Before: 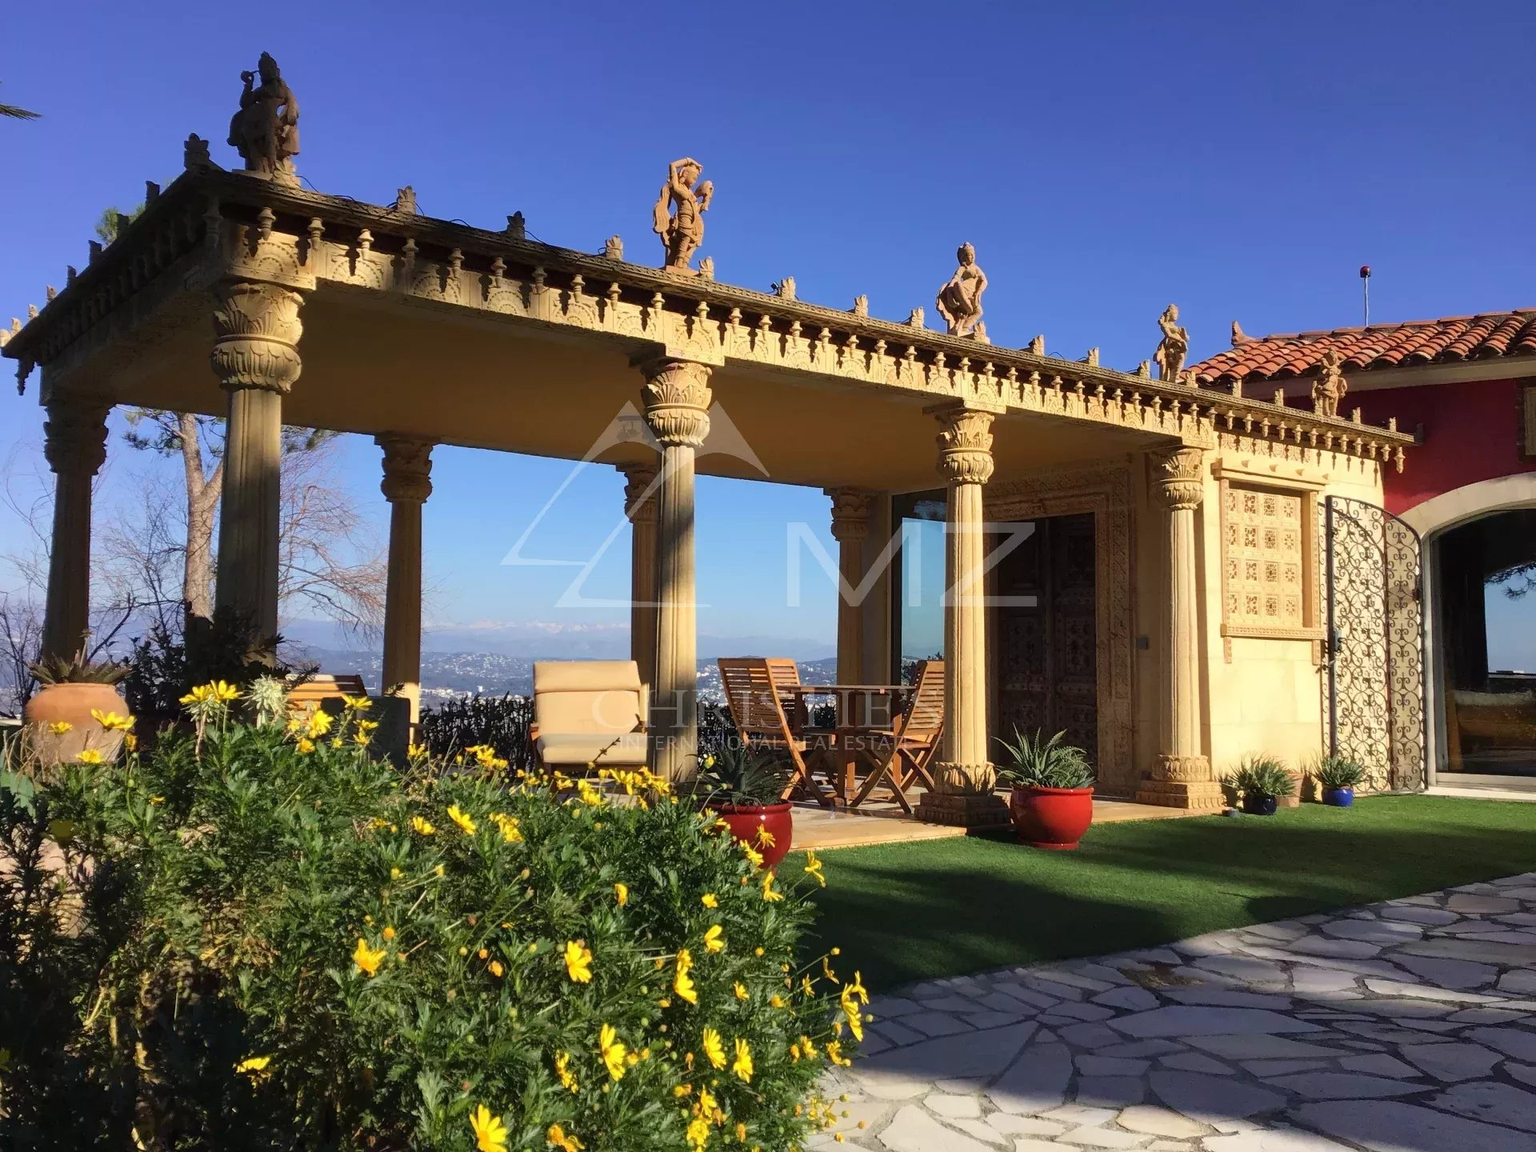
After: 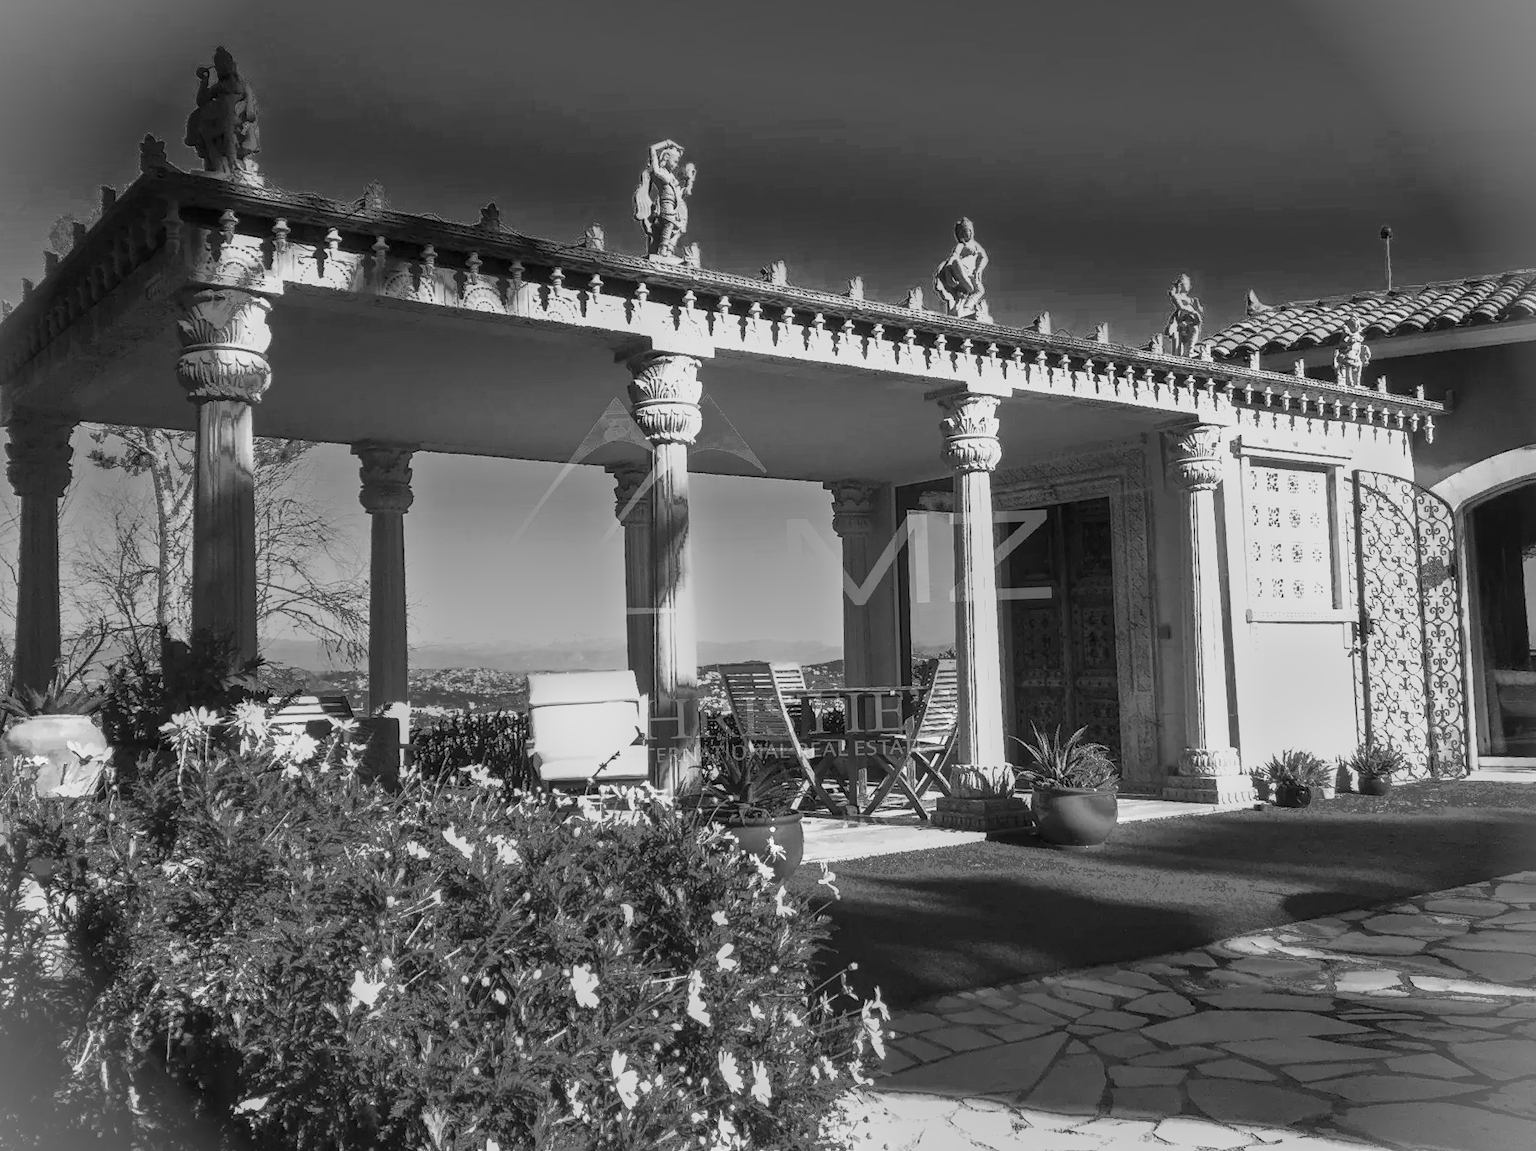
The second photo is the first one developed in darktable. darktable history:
vignetting: fall-off start 100%, brightness 0.3, saturation 0
local contrast: on, module defaults
monochrome: a 79.32, b 81.83, size 1.1
fill light: exposure -0.73 EV, center 0.69, width 2.2
exposure: black level correction 0, exposure 1 EV, compensate exposure bias true, compensate highlight preservation false
color balance rgb: on, module defaults
shadows and highlights: shadows 25, highlights -25
rotate and perspective: rotation -2.12°, lens shift (vertical) 0.009, lens shift (horizontal) -0.008, automatic cropping original format, crop left 0.036, crop right 0.964, crop top 0.05, crop bottom 0.959
